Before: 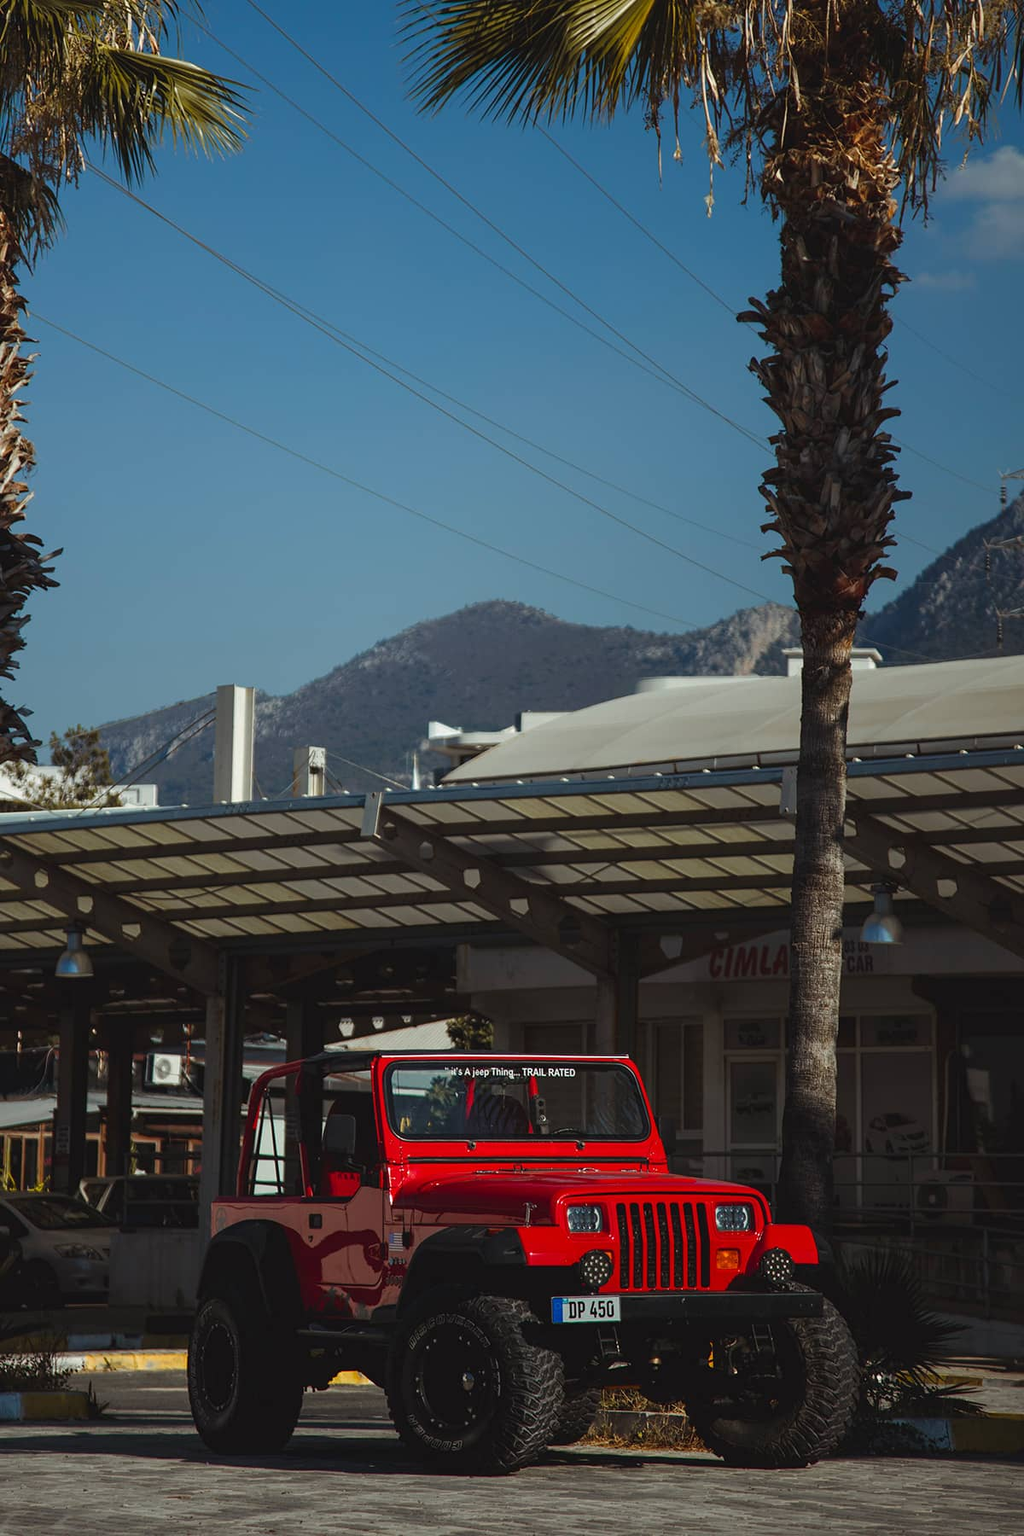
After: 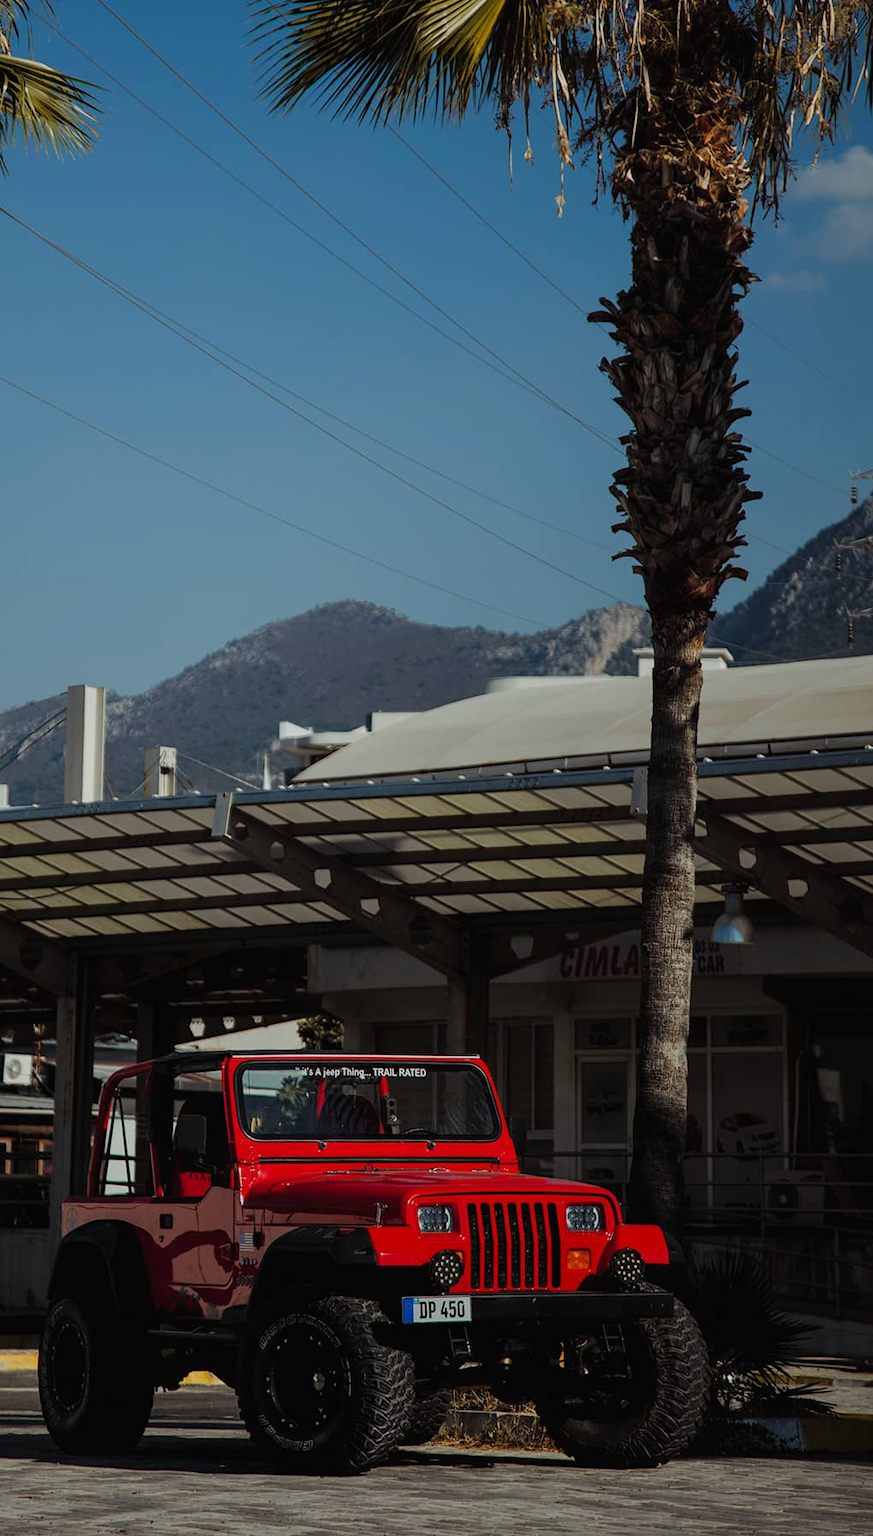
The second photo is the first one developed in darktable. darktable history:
crop and rotate: left 14.584%
filmic rgb: black relative exposure -7.65 EV, white relative exposure 4.56 EV, hardness 3.61
